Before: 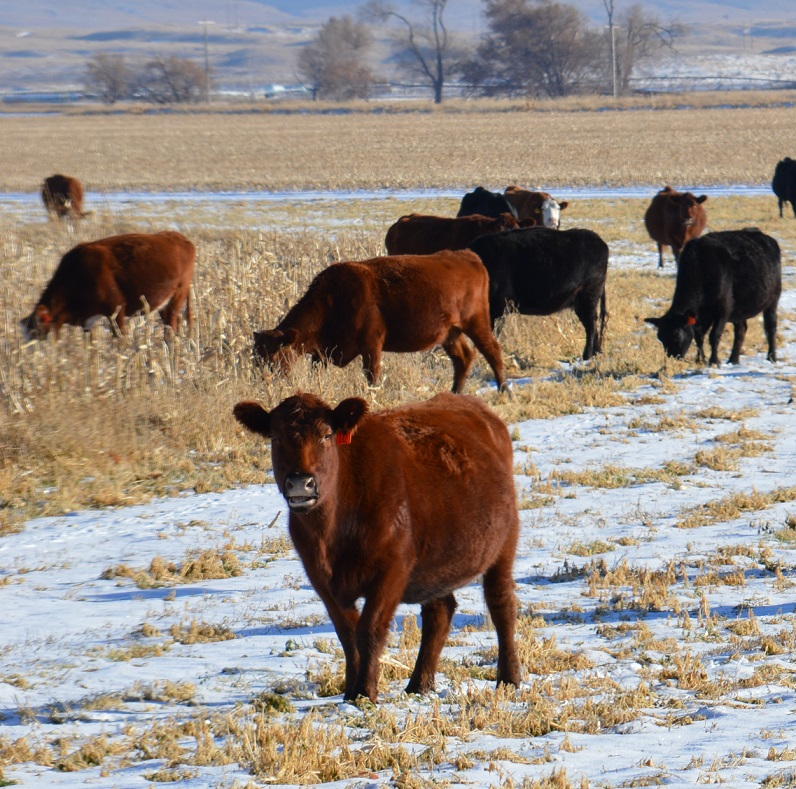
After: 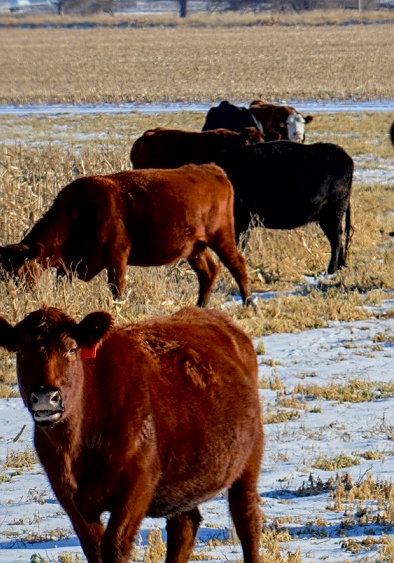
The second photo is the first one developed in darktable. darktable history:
exposure: black level correction 0.011, exposure -0.478 EV, compensate highlight preservation false
crop: left 32.075%, top 10.976%, right 18.355%, bottom 17.596%
contrast brightness saturation: contrast 0.07, brightness 0.08, saturation 0.18
local contrast: detail 130%
sharpen: radius 2.529, amount 0.323
